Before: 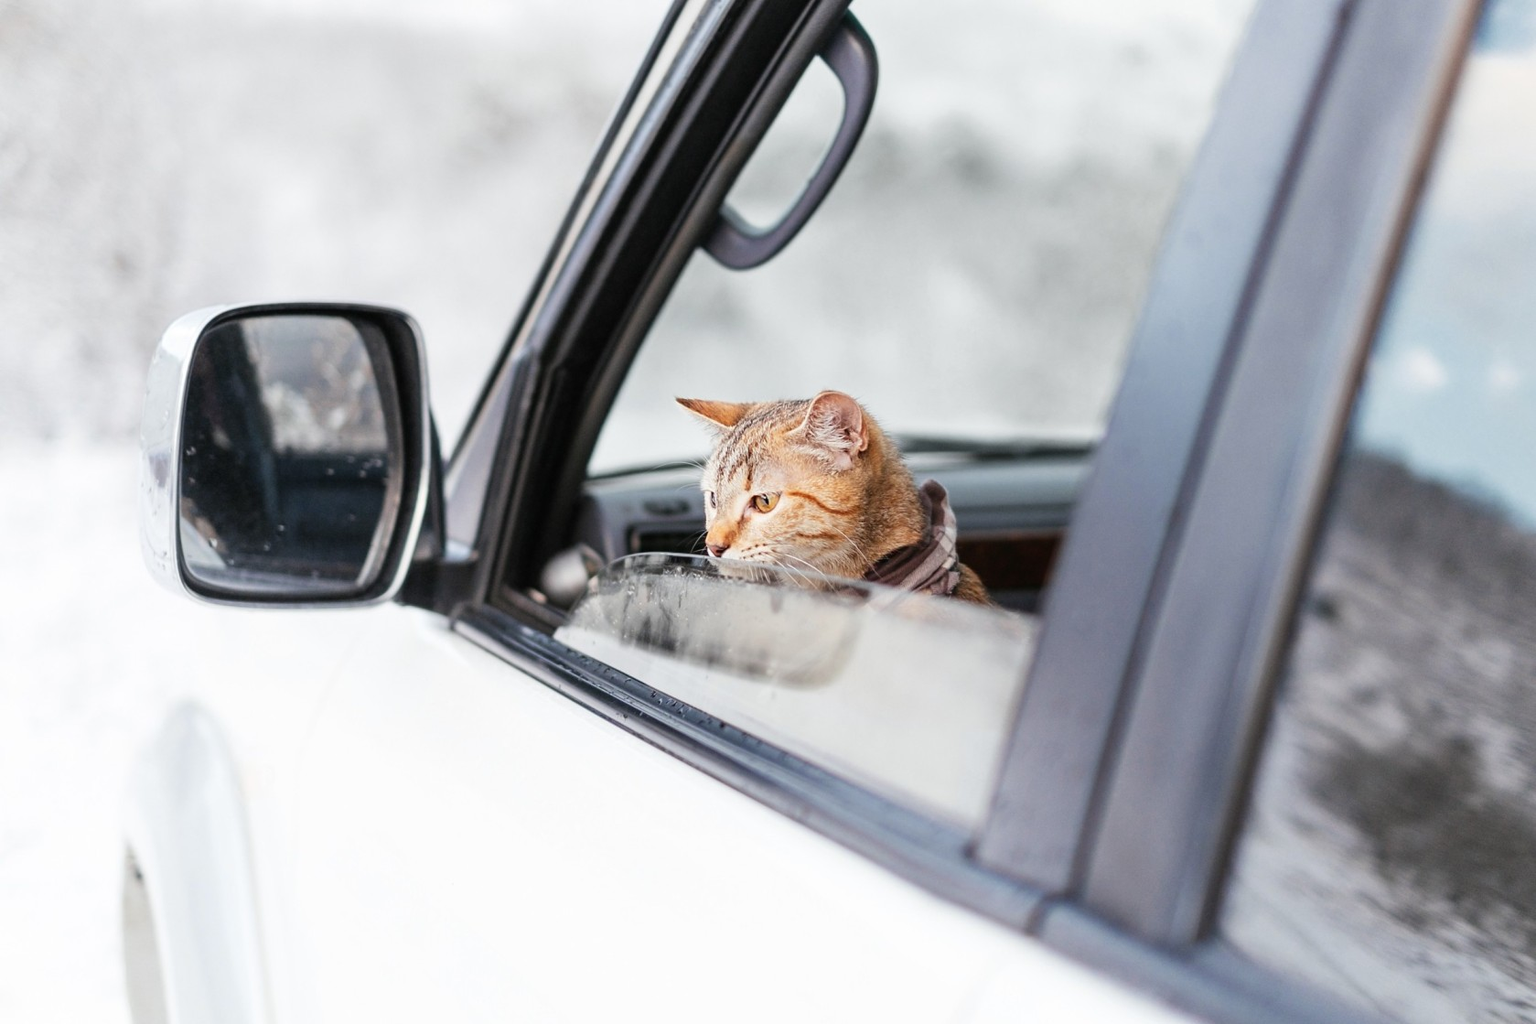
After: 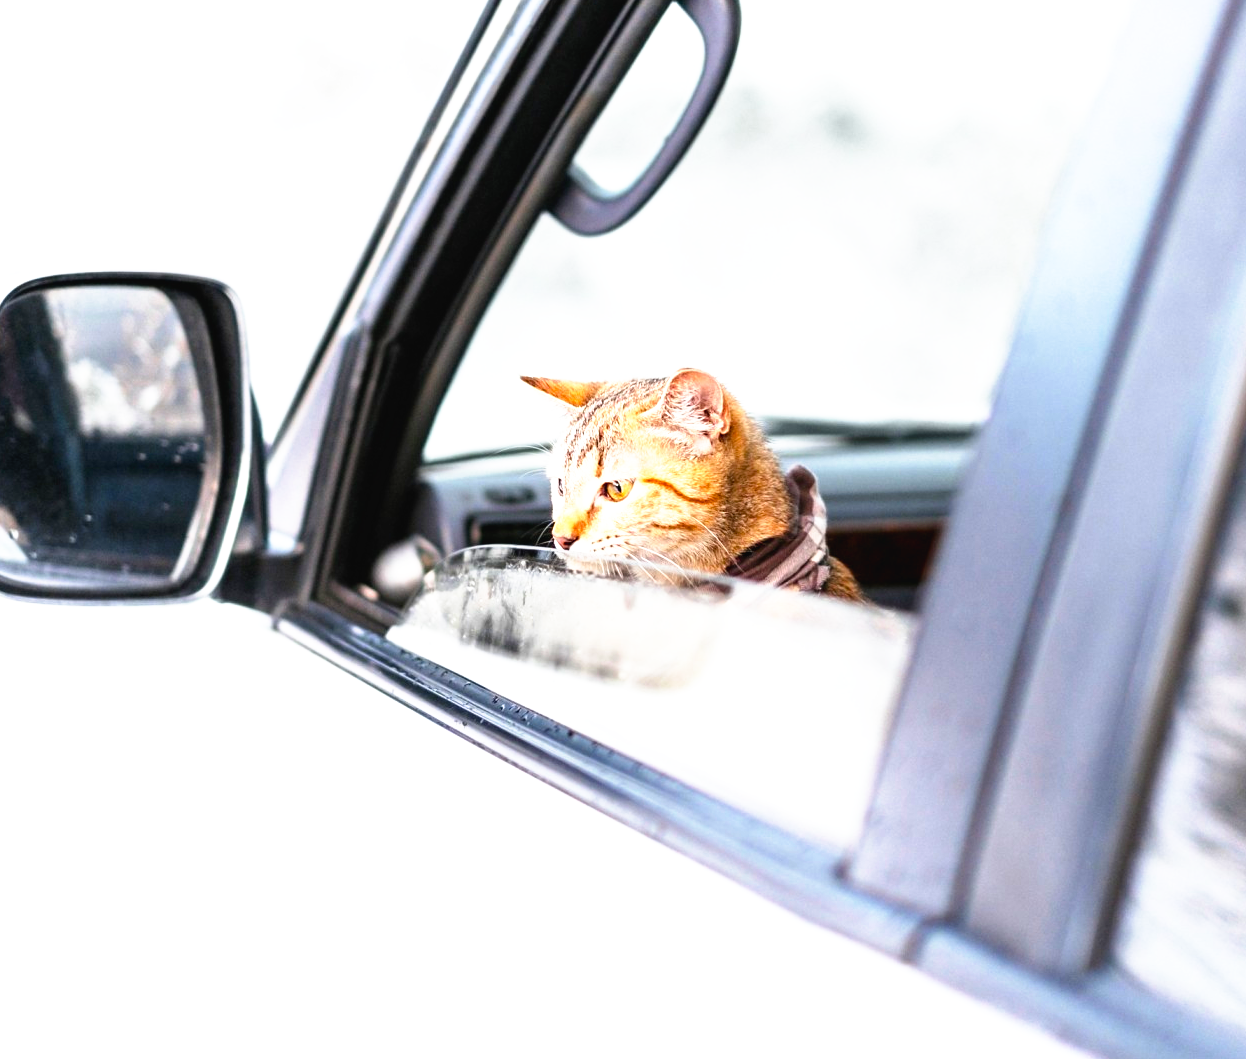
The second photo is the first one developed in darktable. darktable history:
crop and rotate: left 13.138%, top 5.274%, right 12.631%
color balance rgb: perceptual saturation grading › global saturation 25.437%
tone curve: curves: ch0 [(0, 0) (0.003, 0.028) (0.011, 0.028) (0.025, 0.026) (0.044, 0.036) (0.069, 0.06) (0.1, 0.101) (0.136, 0.15) (0.177, 0.203) (0.224, 0.271) (0.277, 0.345) (0.335, 0.422) (0.399, 0.515) (0.468, 0.611) (0.543, 0.716) (0.623, 0.826) (0.709, 0.942) (0.801, 0.992) (0.898, 1) (1, 1)], preserve colors none
